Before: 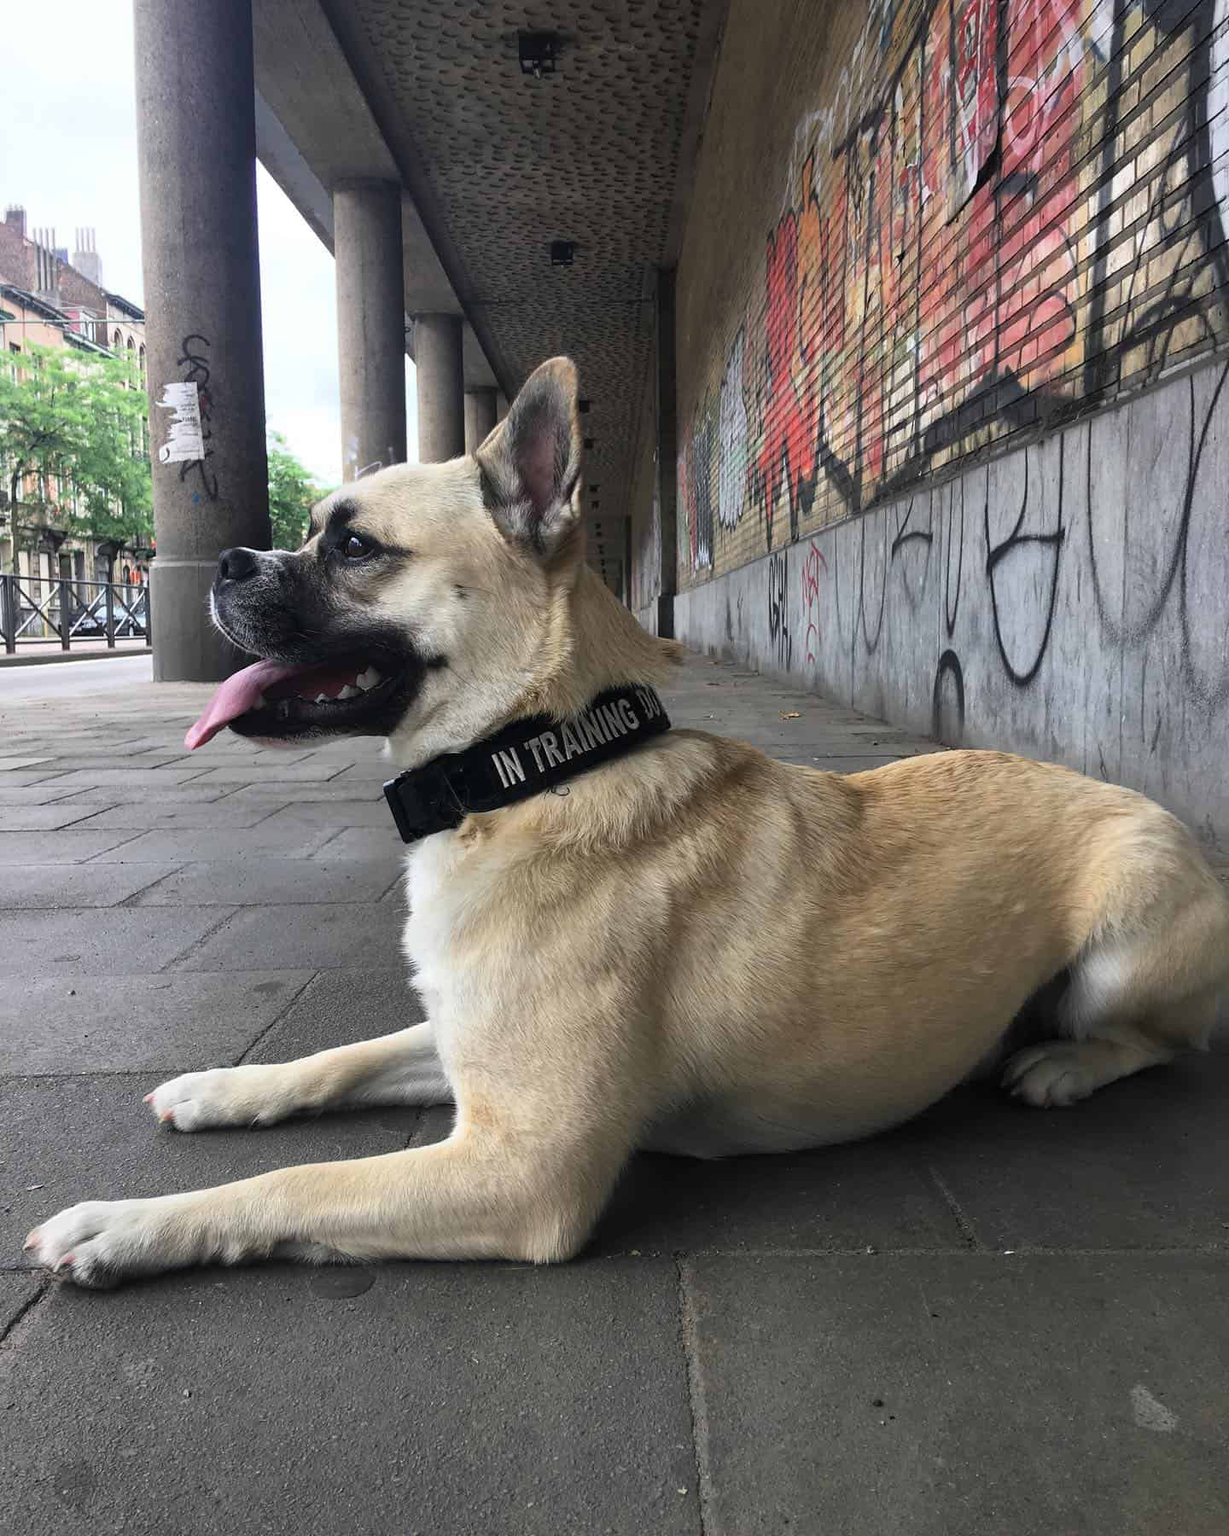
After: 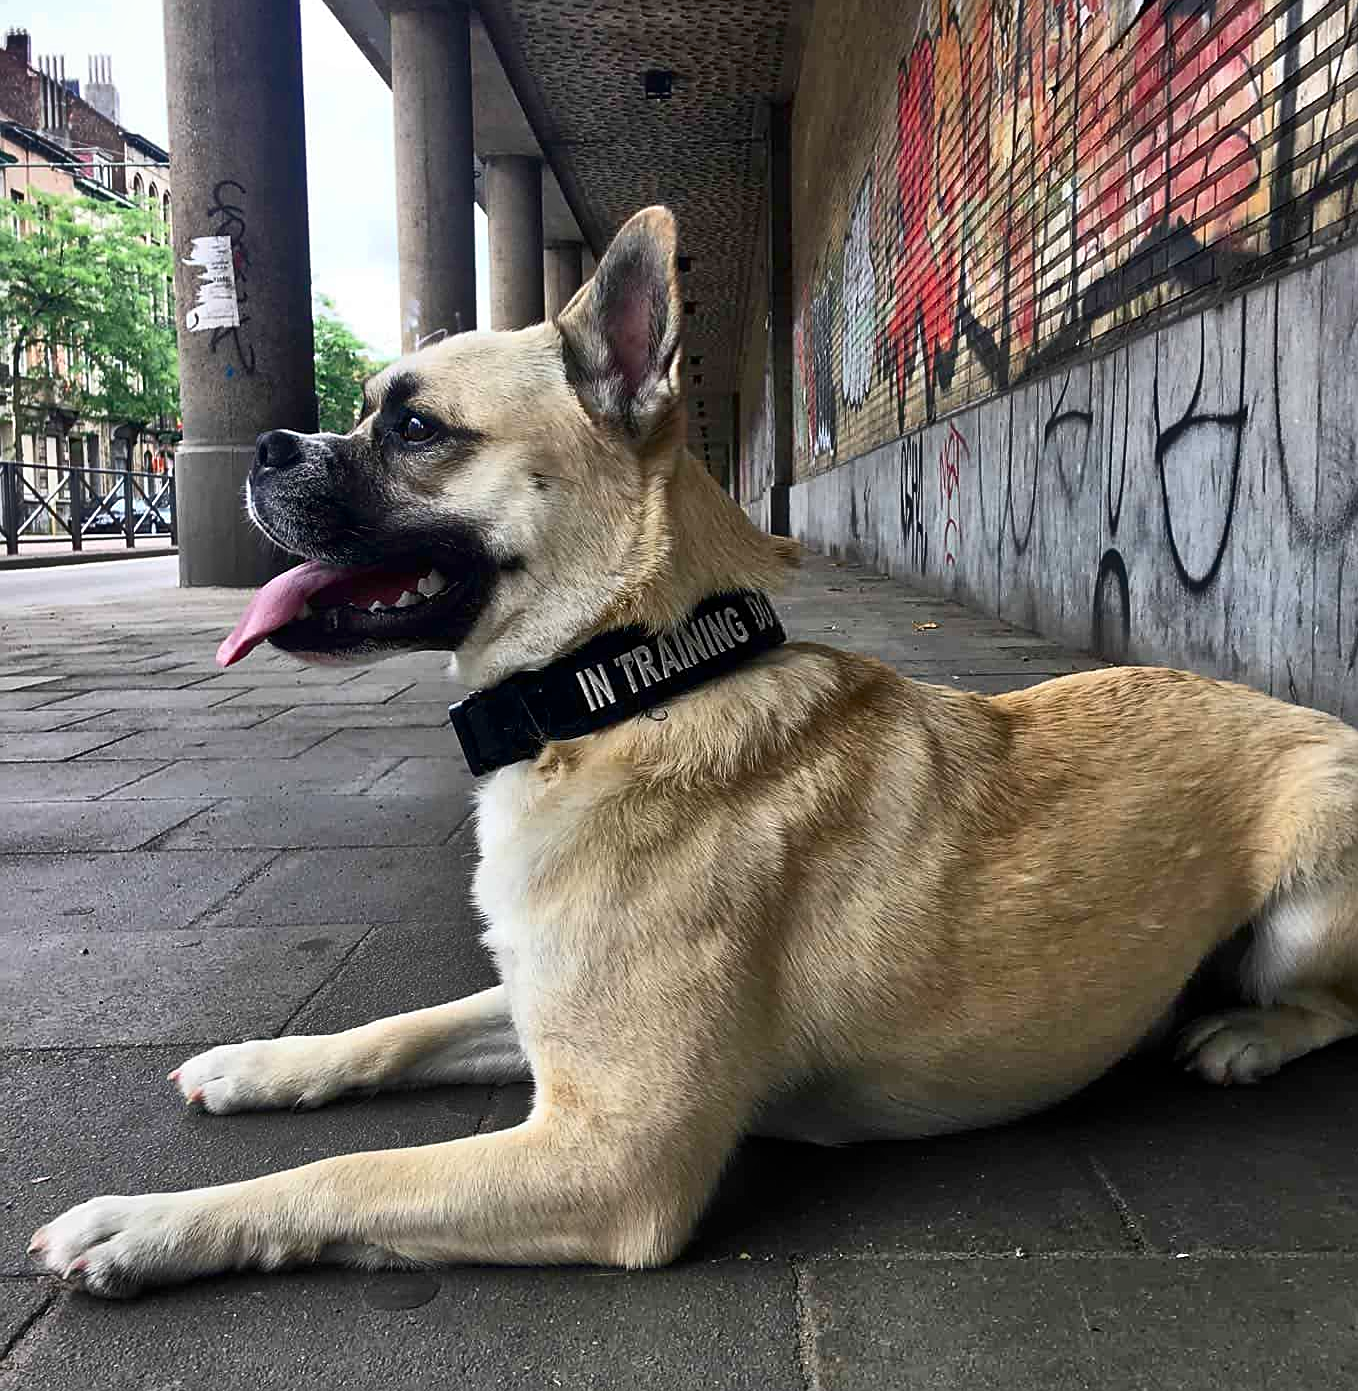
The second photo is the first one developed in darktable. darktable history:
shadows and highlights: shadows 20.74, highlights -81.61, soften with gaussian
sharpen: on, module defaults
crop and rotate: angle 0.025°, top 11.791%, right 5.59%, bottom 10.847%
tone equalizer: -7 EV 0.157 EV, -6 EV 0.609 EV, -5 EV 1.14 EV, -4 EV 1.33 EV, -3 EV 1.15 EV, -2 EV 0.6 EV, -1 EV 0.15 EV
contrast brightness saturation: contrast 0.191, brightness -0.233, saturation 0.106
